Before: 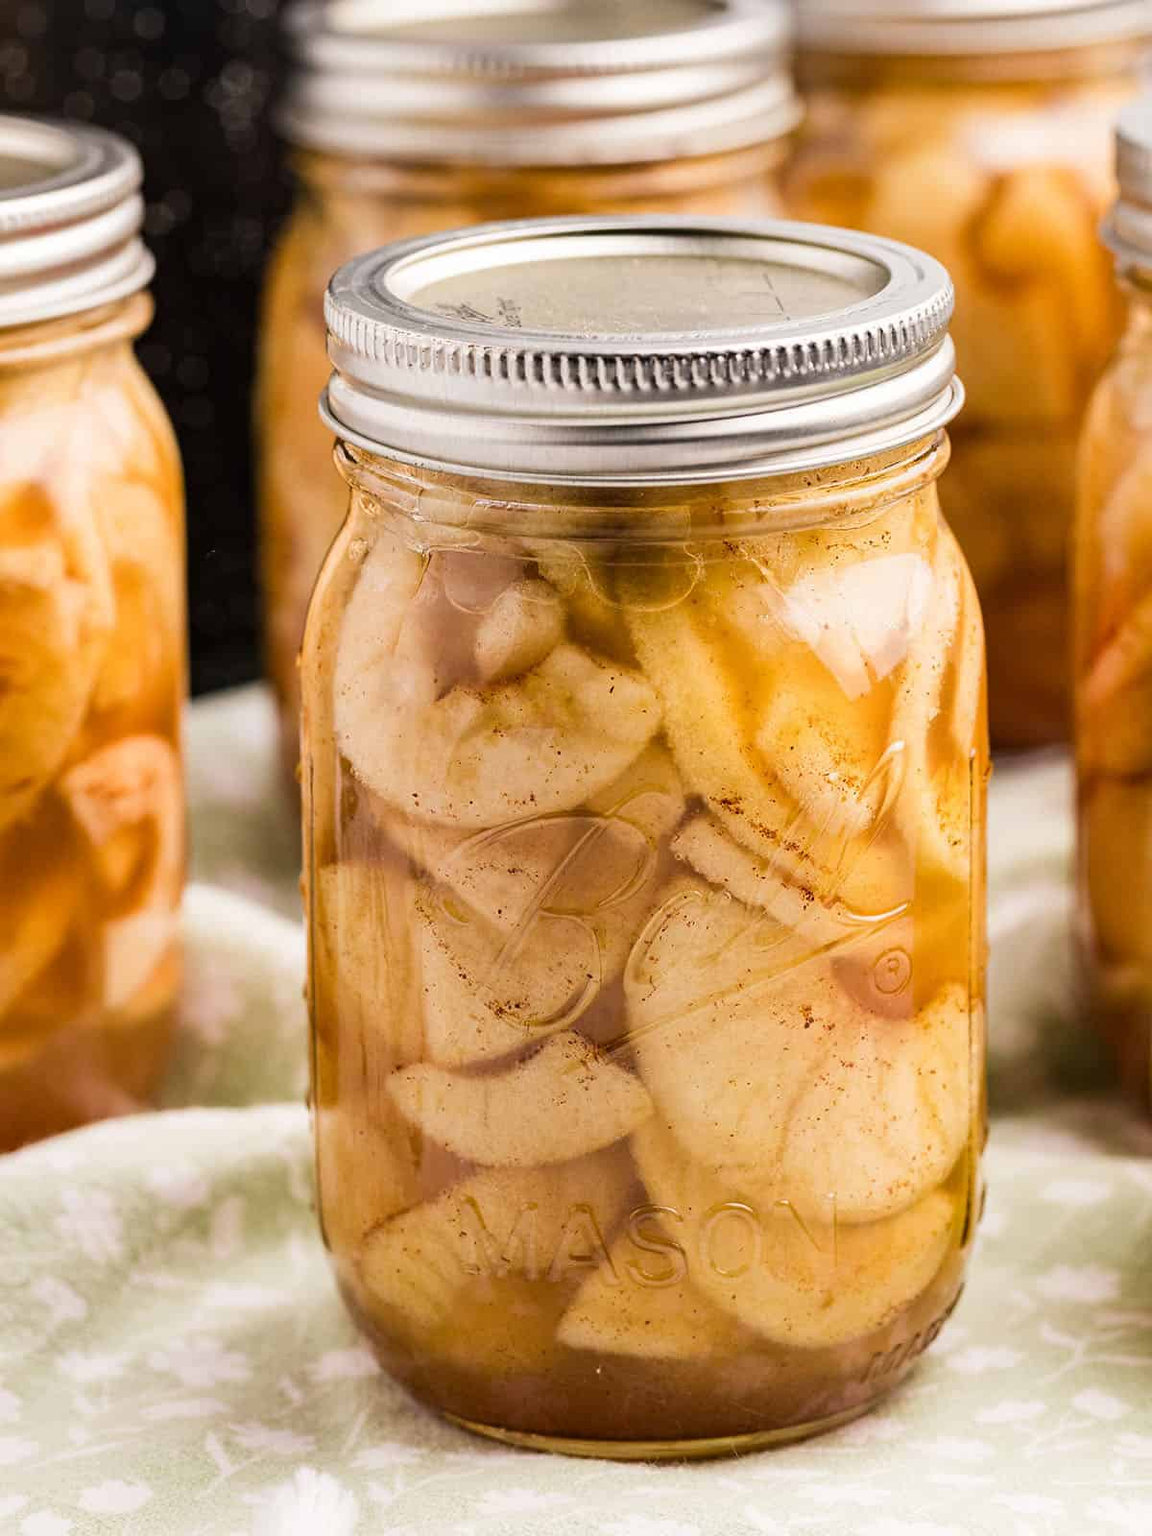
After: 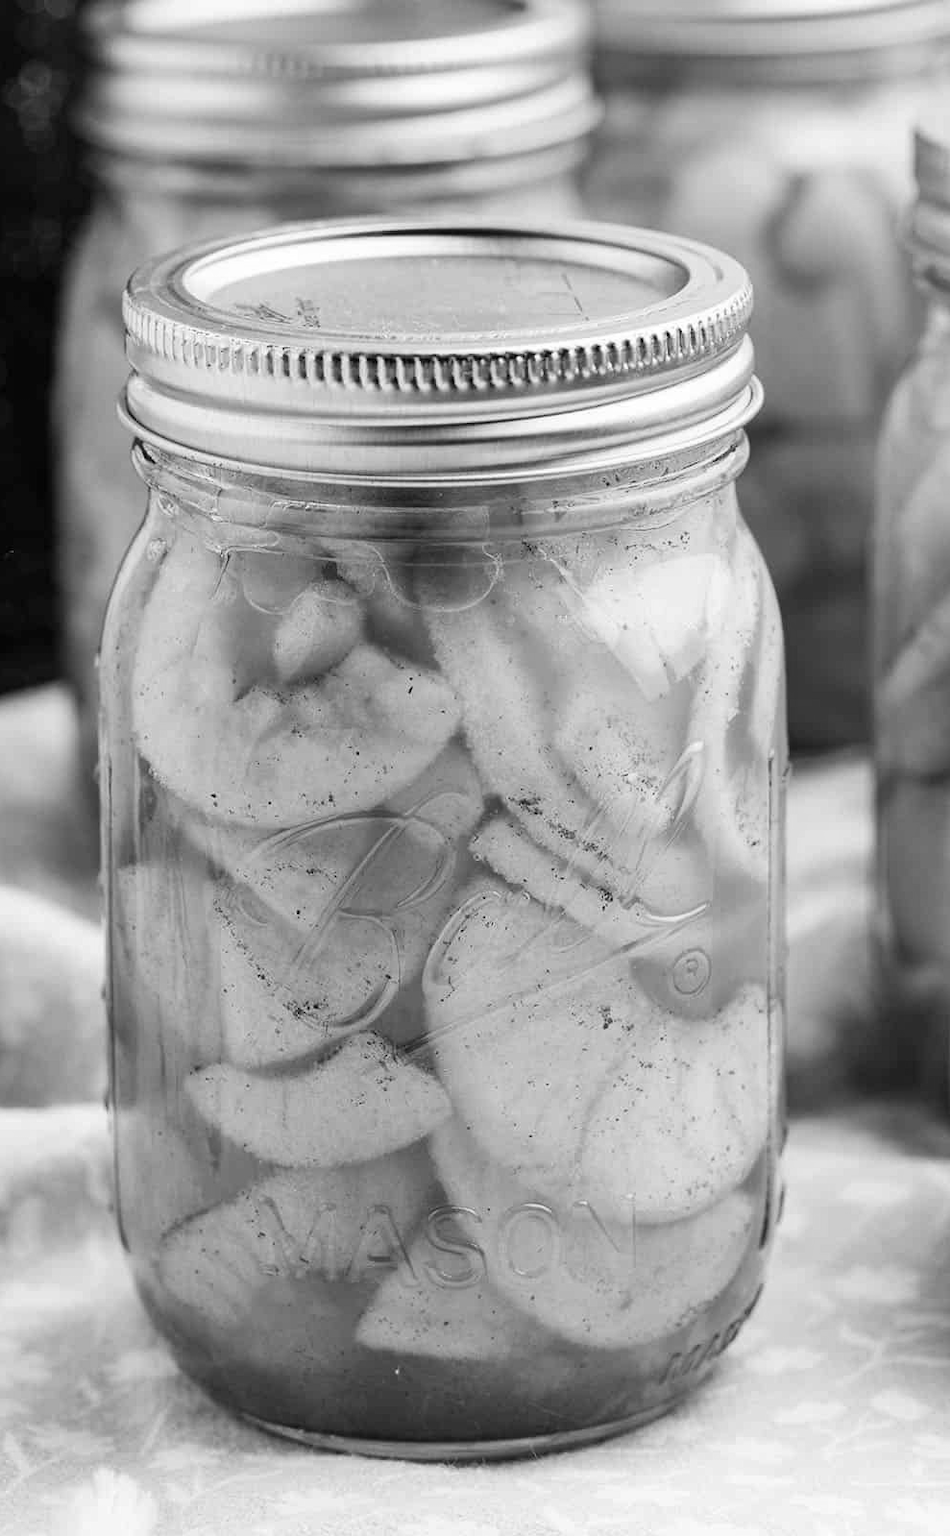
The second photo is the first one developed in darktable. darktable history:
monochrome: a -3.63, b -0.465
crop: left 17.582%, bottom 0.031%
